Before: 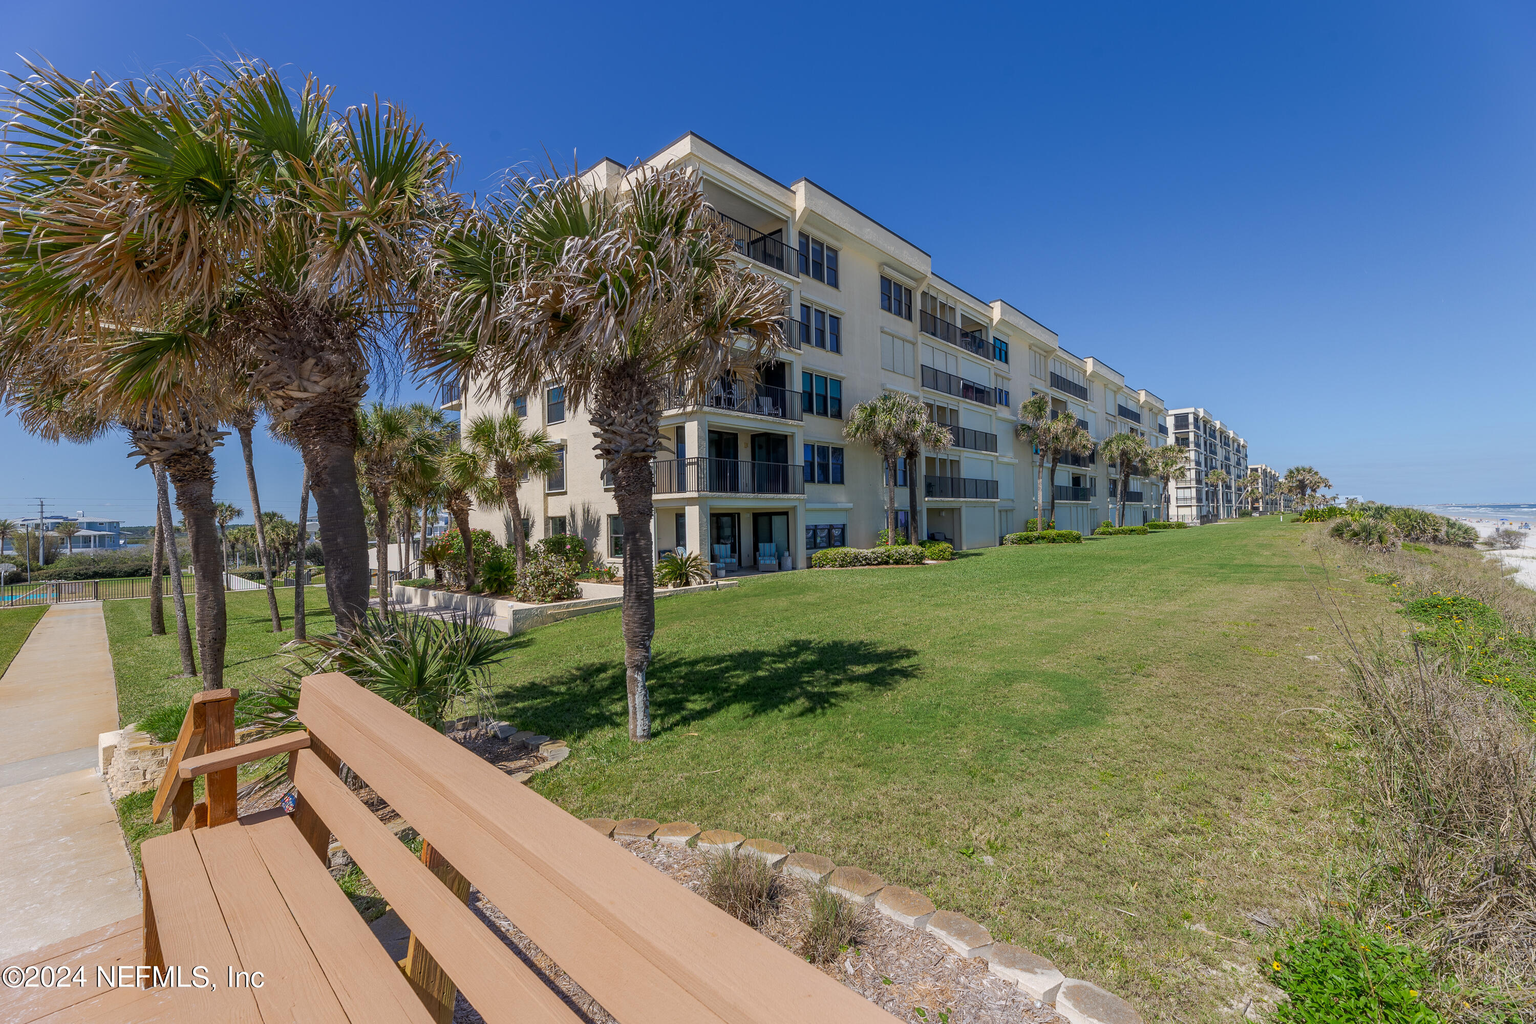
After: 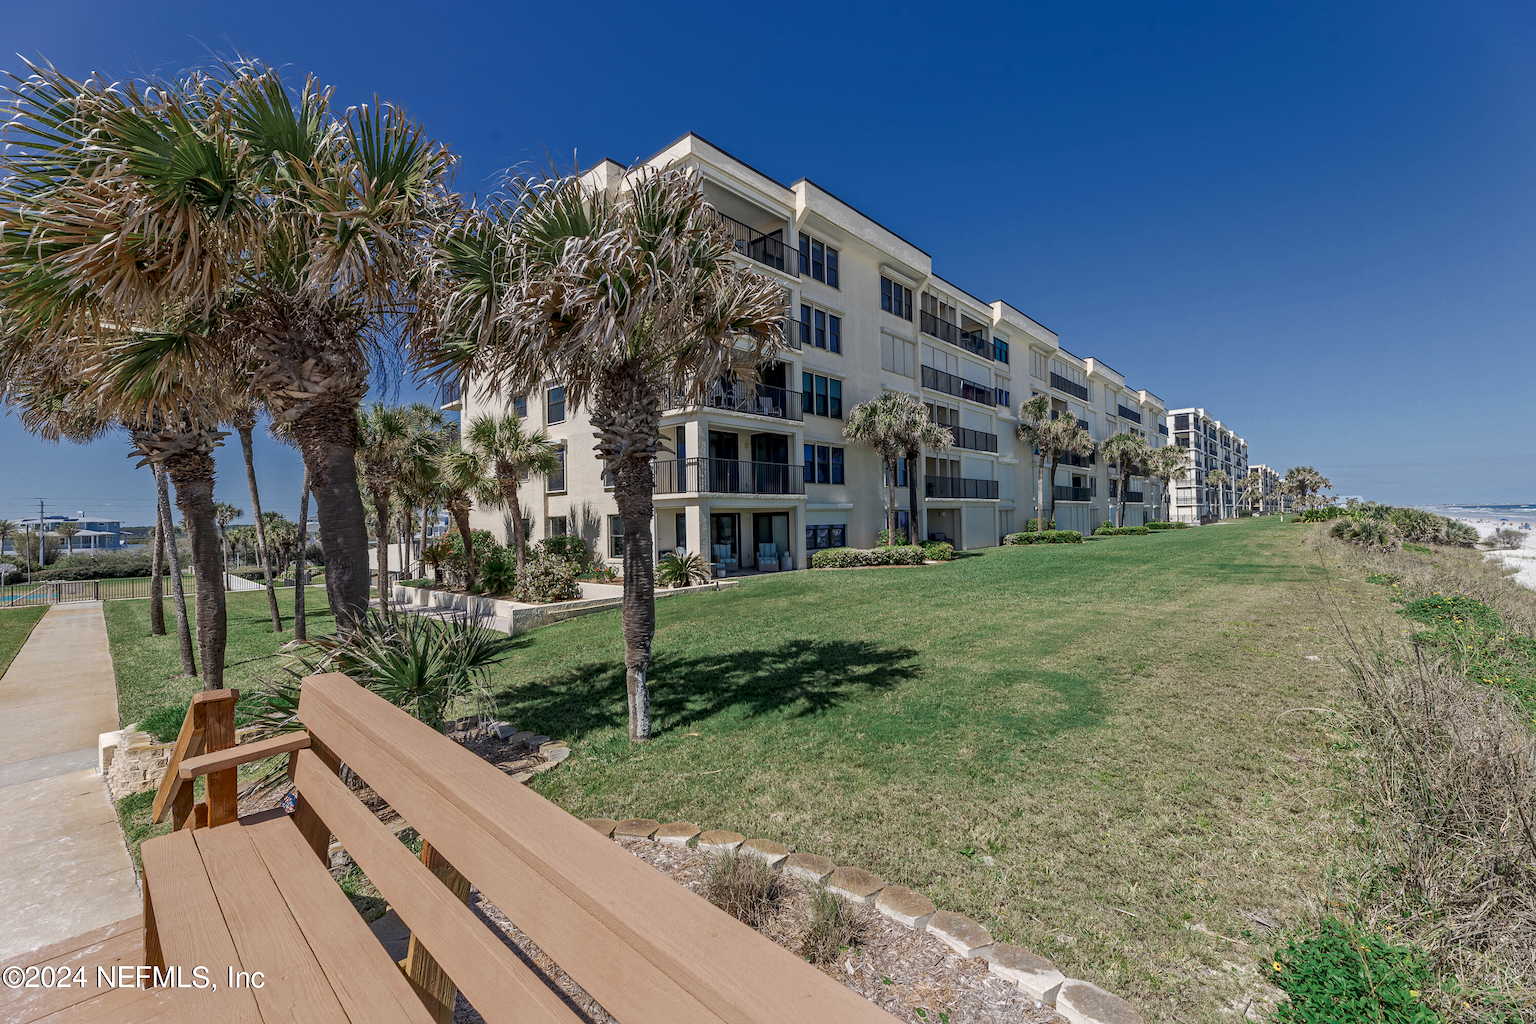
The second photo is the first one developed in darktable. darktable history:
color zones: curves: ch0 [(0, 0.5) (0.125, 0.4) (0.25, 0.5) (0.375, 0.4) (0.5, 0.4) (0.625, 0.35) (0.75, 0.35) (0.875, 0.5)]; ch1 [(0, 0.35) (0.125, 0.45) (0.25, 0.35) (0.375, 0.35) (0.5, 0.35) (0.625, 0.35) (0.75, 0.45) (0.875, 0.35)]; ch2 [(0, 0.6) (0.125, 0.5) (0.25, 0.5) (0.375, 0.6) (0.5, 0.6) (0.625, 0.5) (0.75, 0.5) (0.875, 0.5)]
local contrast: mode bilateral grid, contrast 20, coarseness 20, detail 150%, midtone range 0.2
